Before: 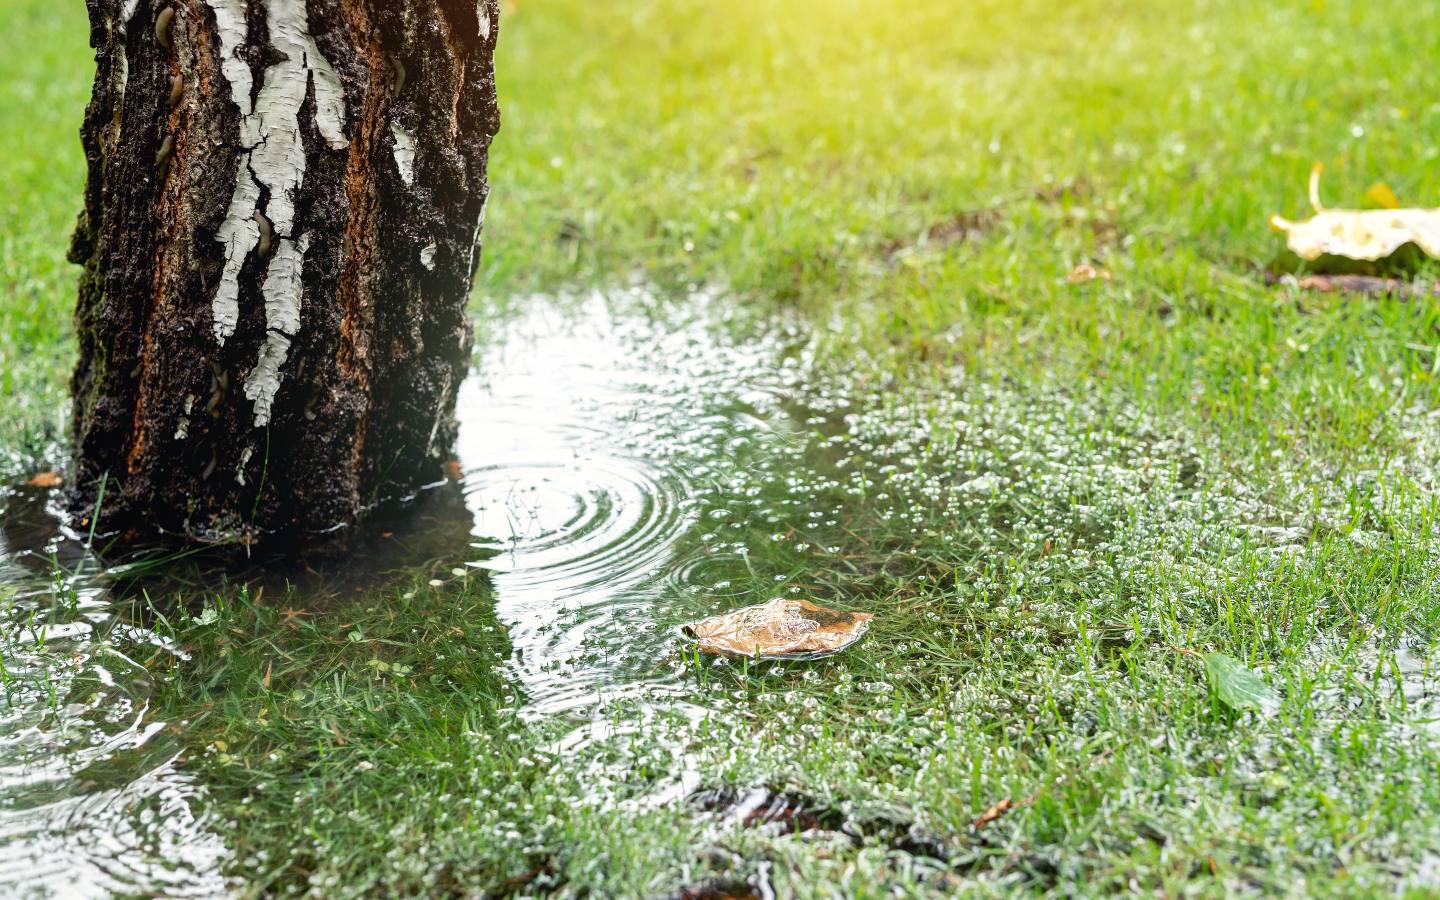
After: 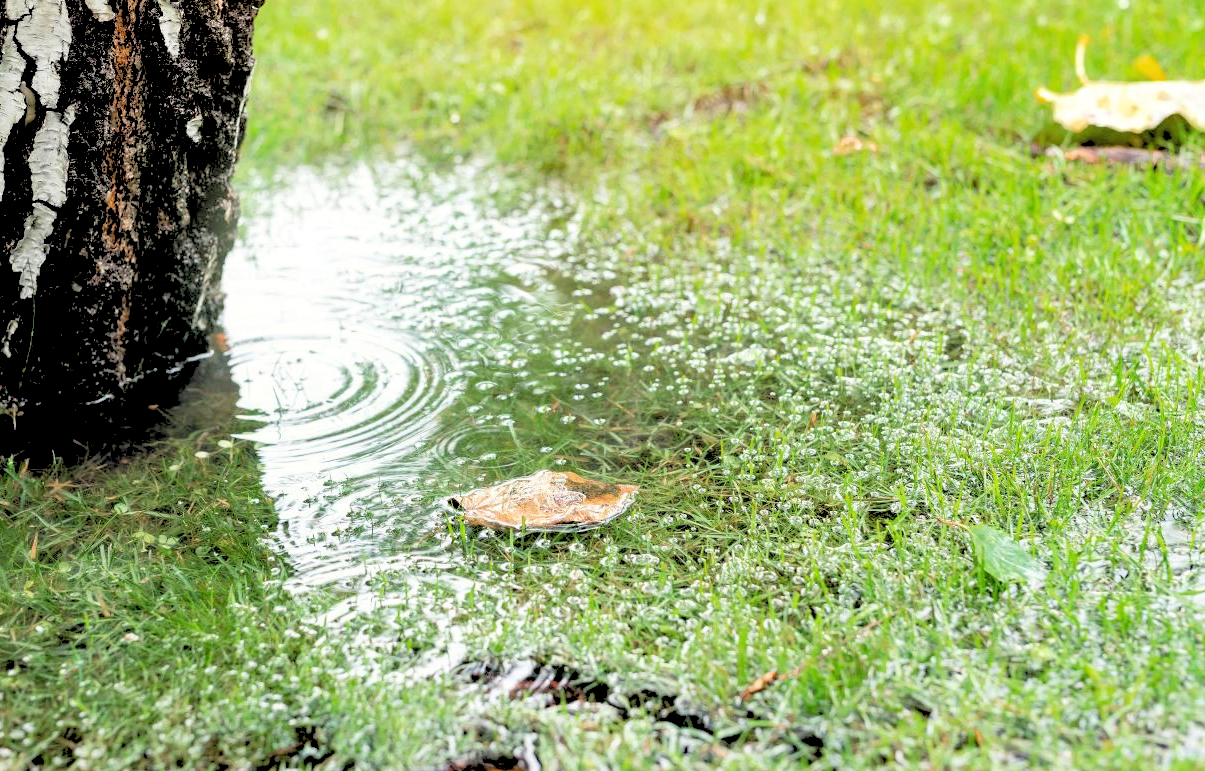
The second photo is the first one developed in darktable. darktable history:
rgb levels: levels [[0.027, 0.429, 0.996], [0, 0.5, 1], [0, 0.5, 1]]
crop: left 16.315%, top 14.246%
